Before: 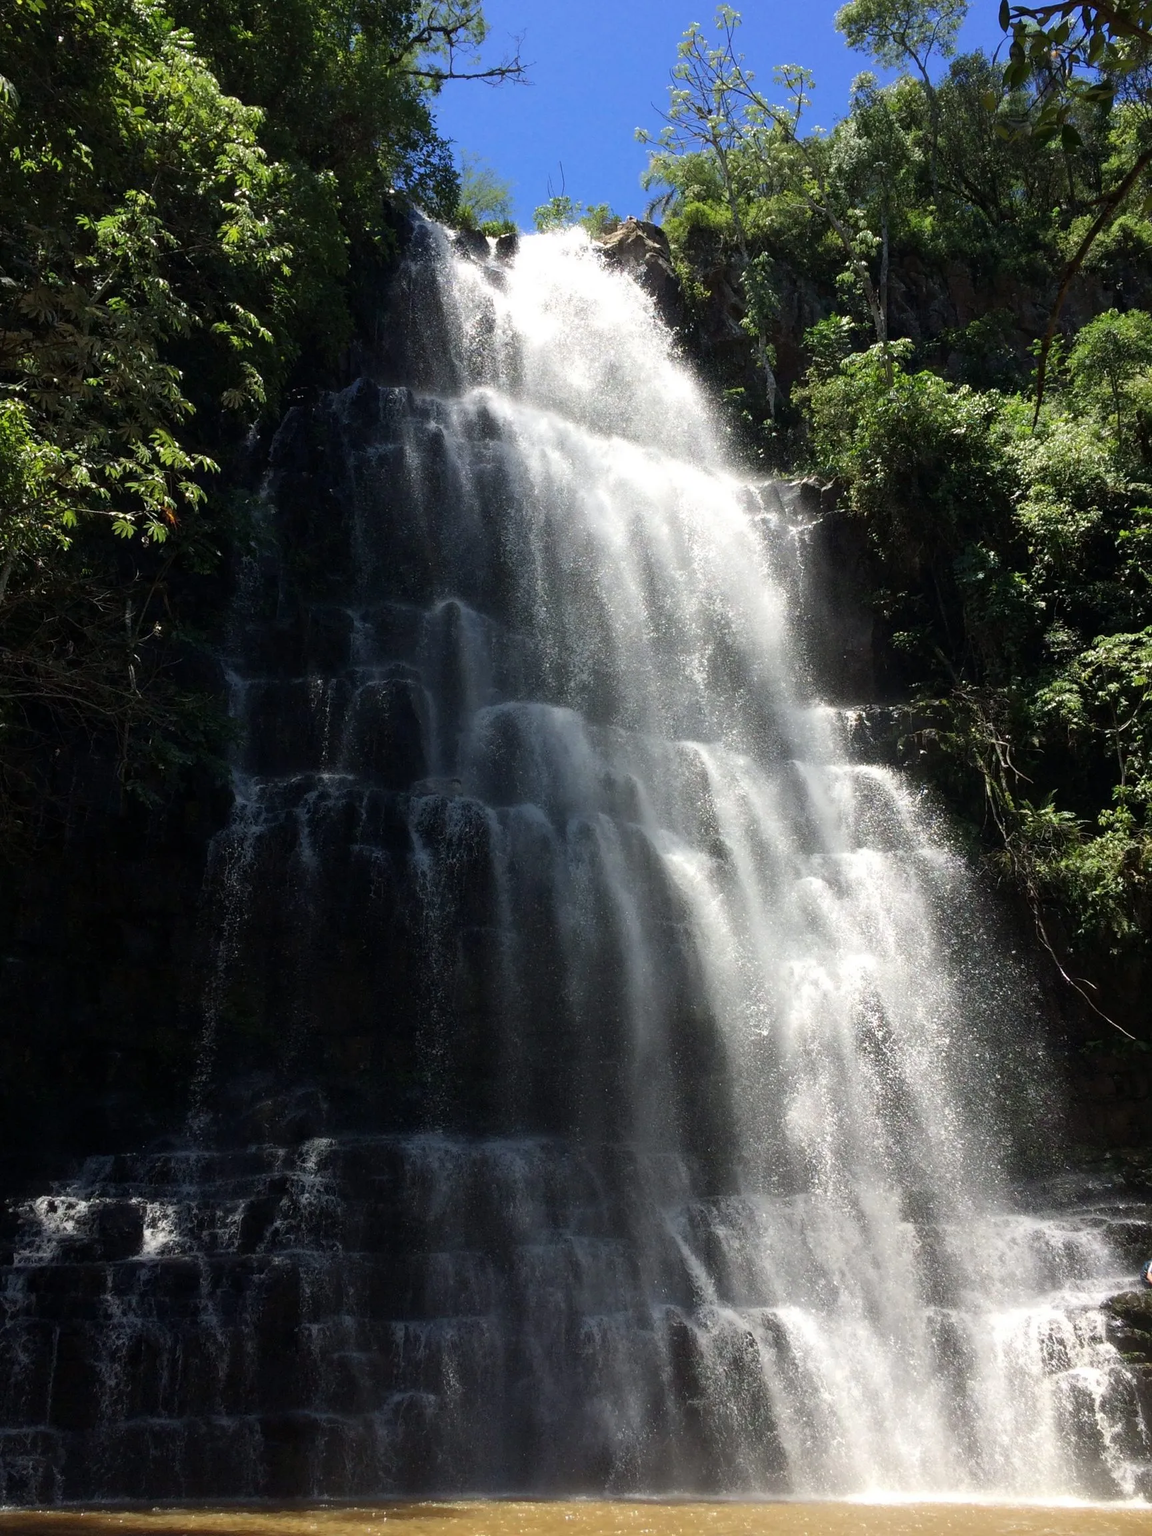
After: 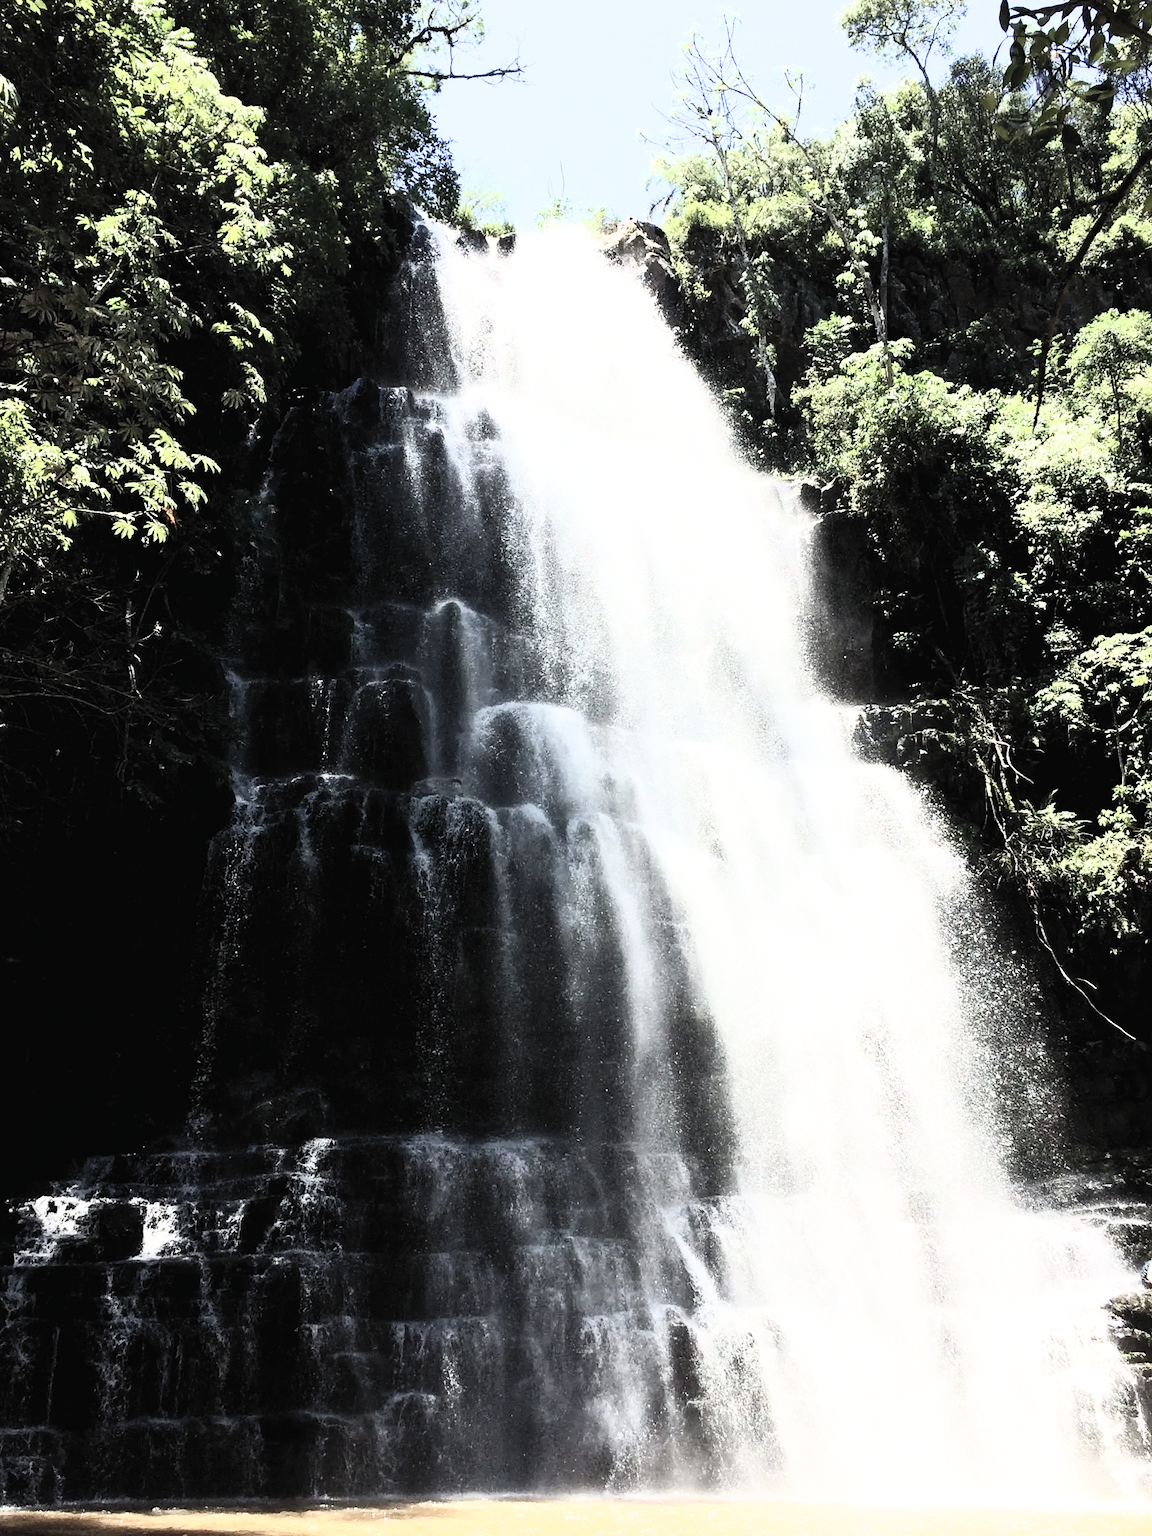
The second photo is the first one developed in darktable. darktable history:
filmic rgb: black relative exposure -5.08 EV, white relative exposure 3.5 EV, threshold 5.97 EV, hardness 3.16, contrast 1.188, highlights saturation mix -49.32%, enable highlight reconstruction true
exposure: black level correction 0, exposure 1.2 EV, compensate highlight preservation false
contrast brightness saturation: contrast 0.588, brightness 0.58, saturation -0.347
